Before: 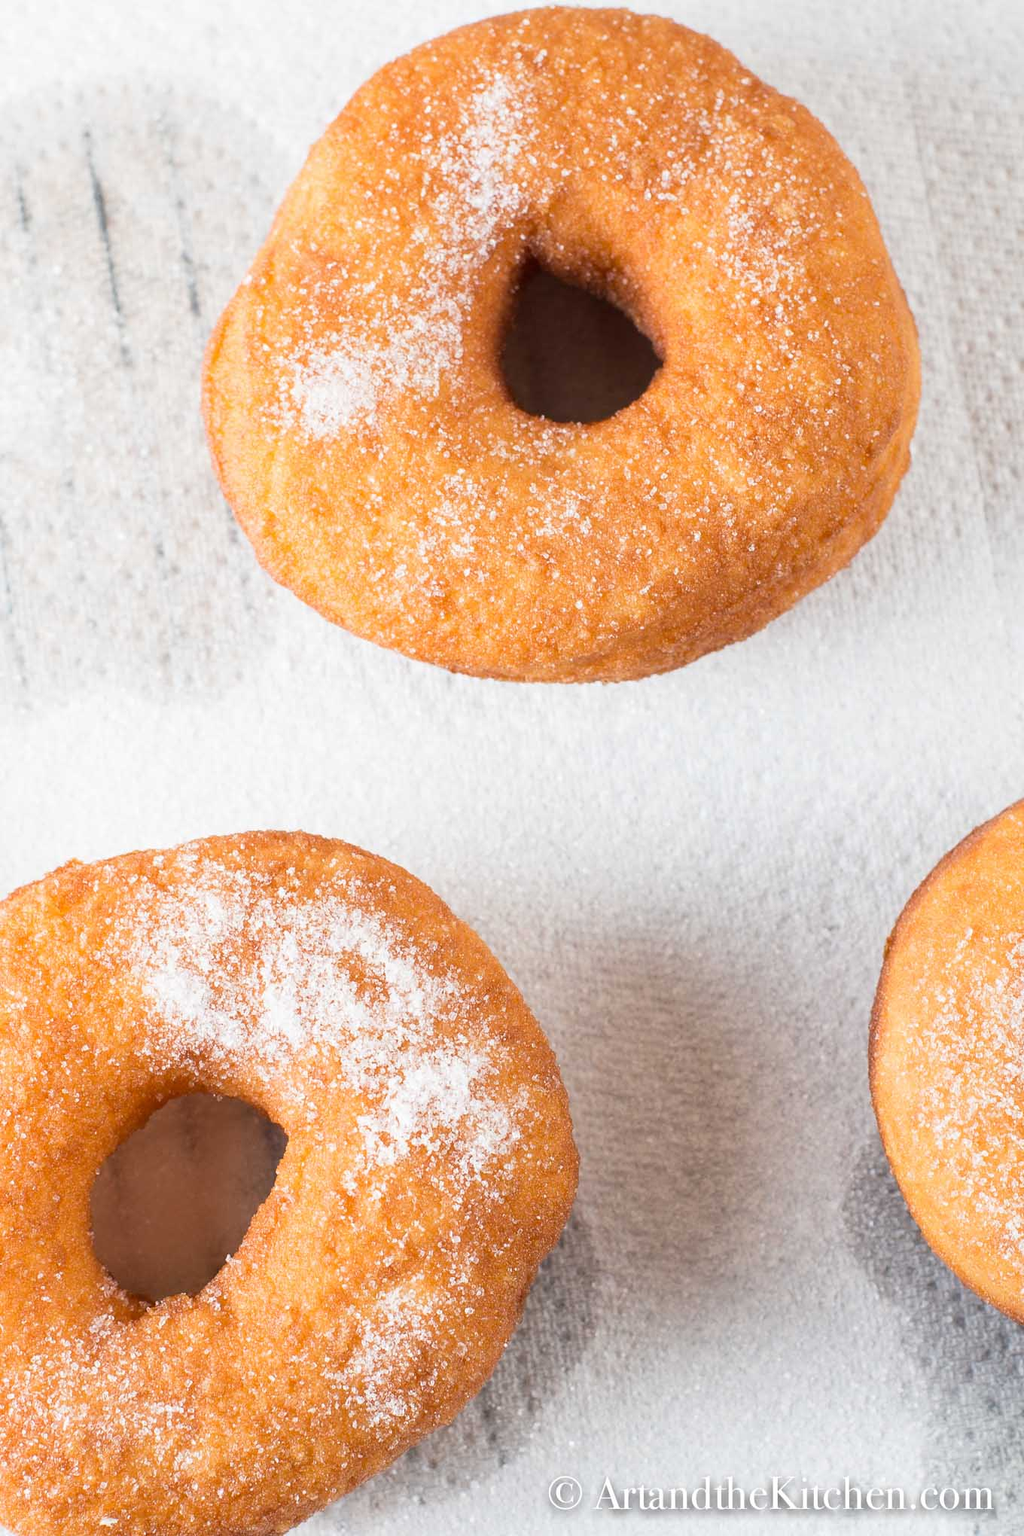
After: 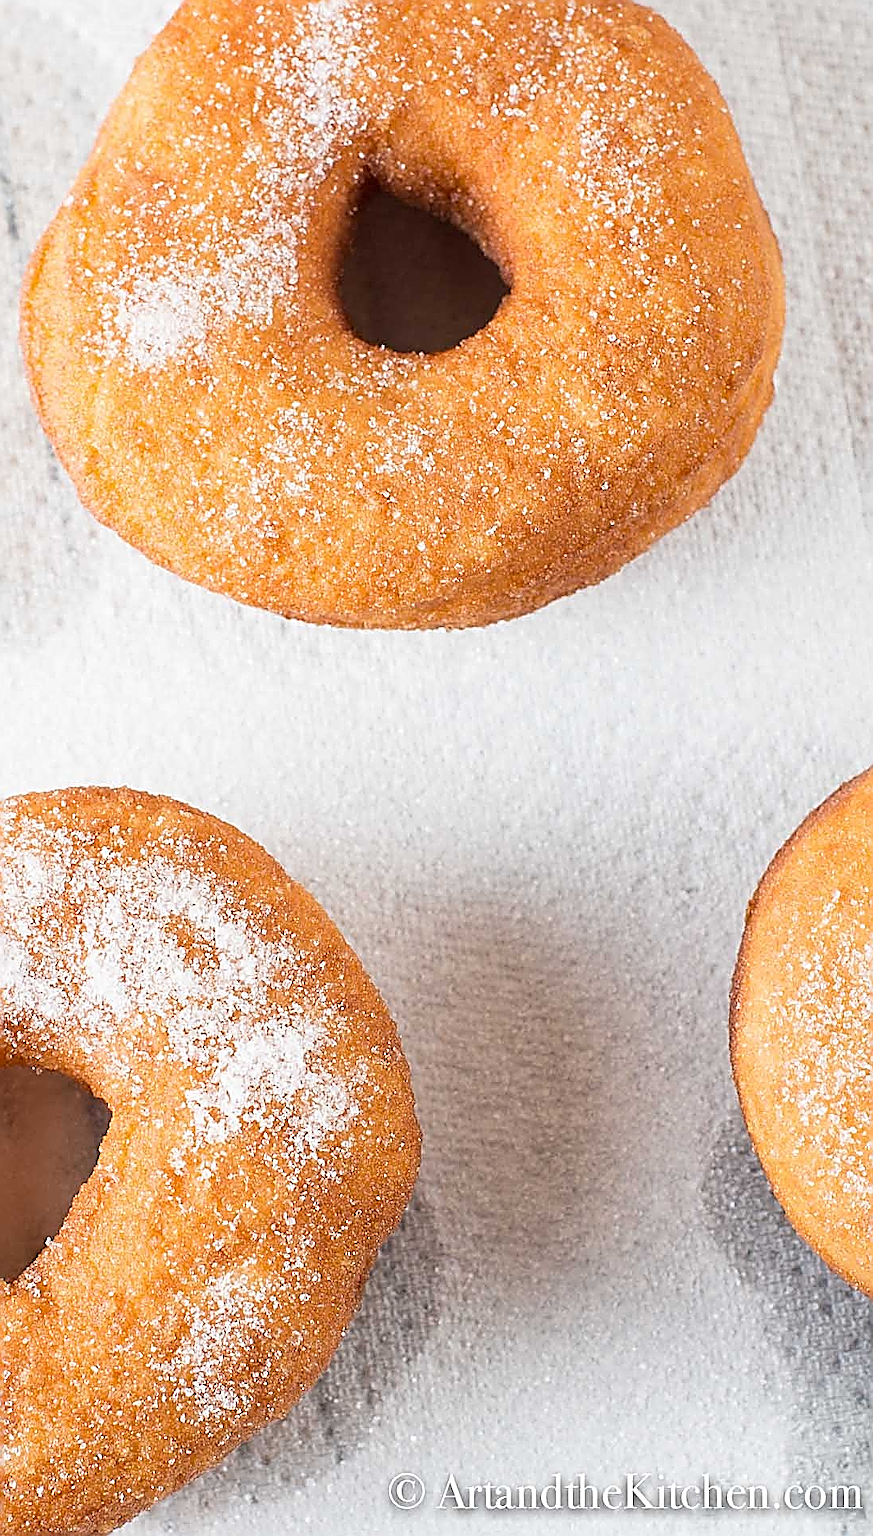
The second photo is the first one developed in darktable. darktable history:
sharpen: amount 1.864
crop and rotate: left 17.905%, top 5.948%, right 1.832%
